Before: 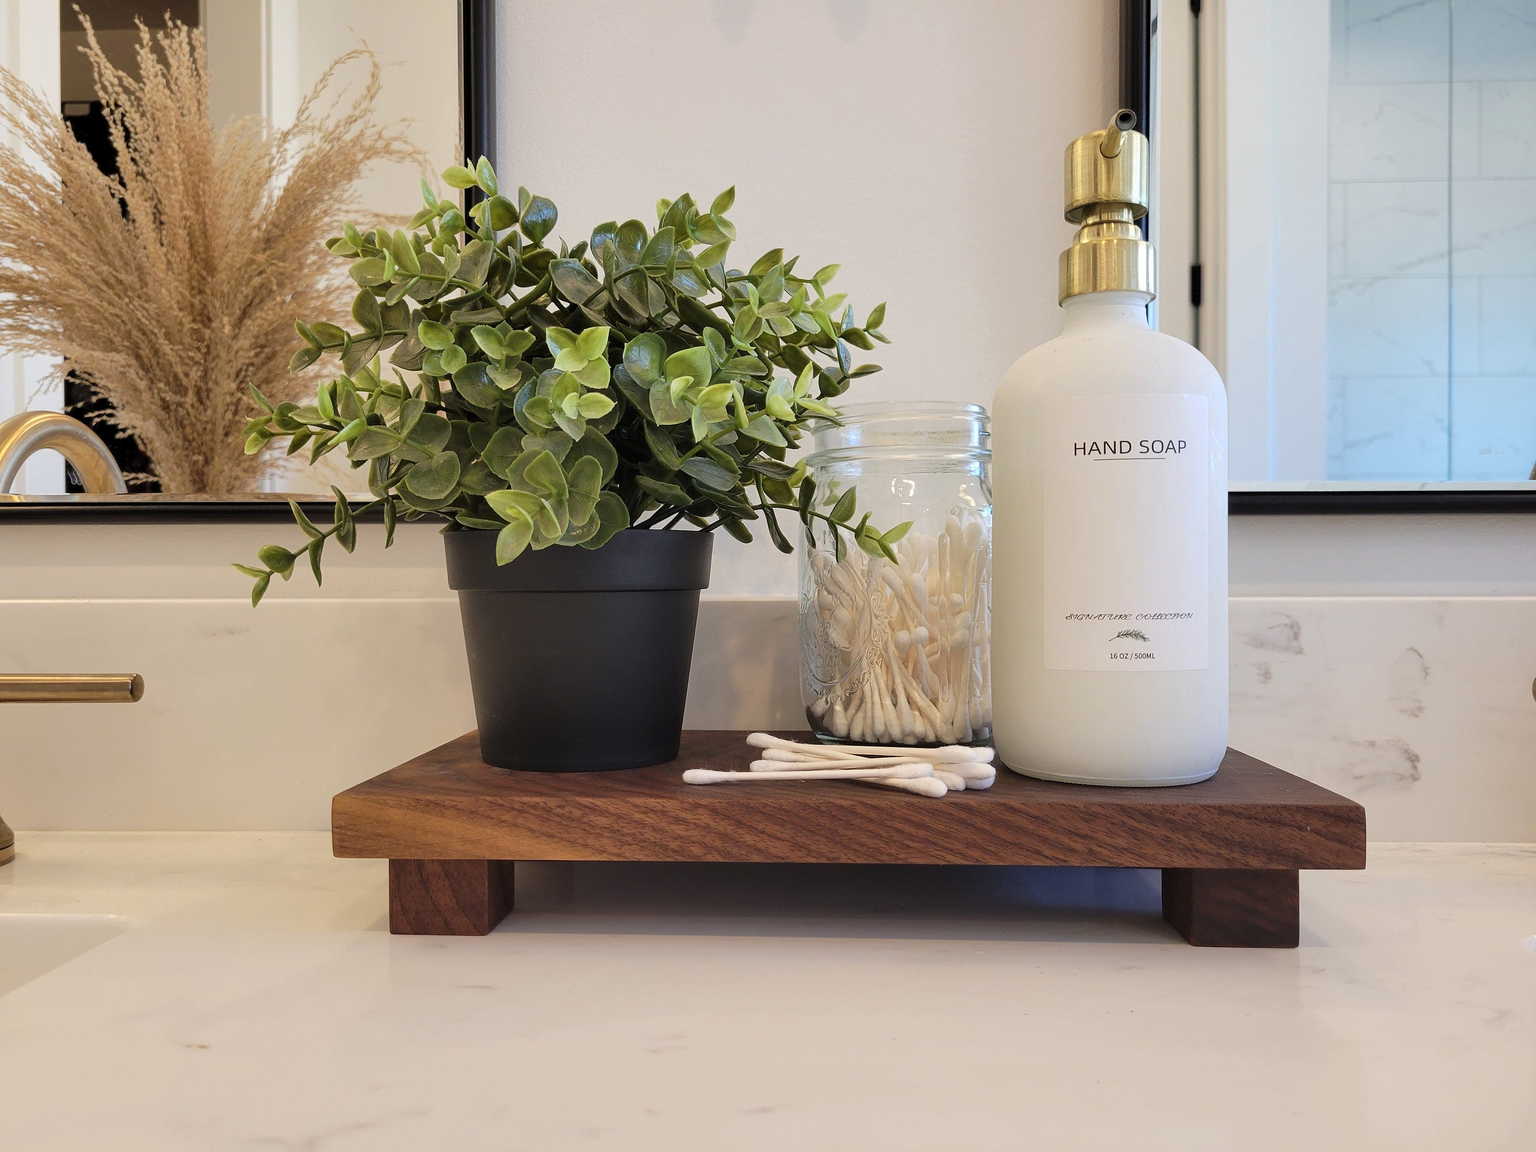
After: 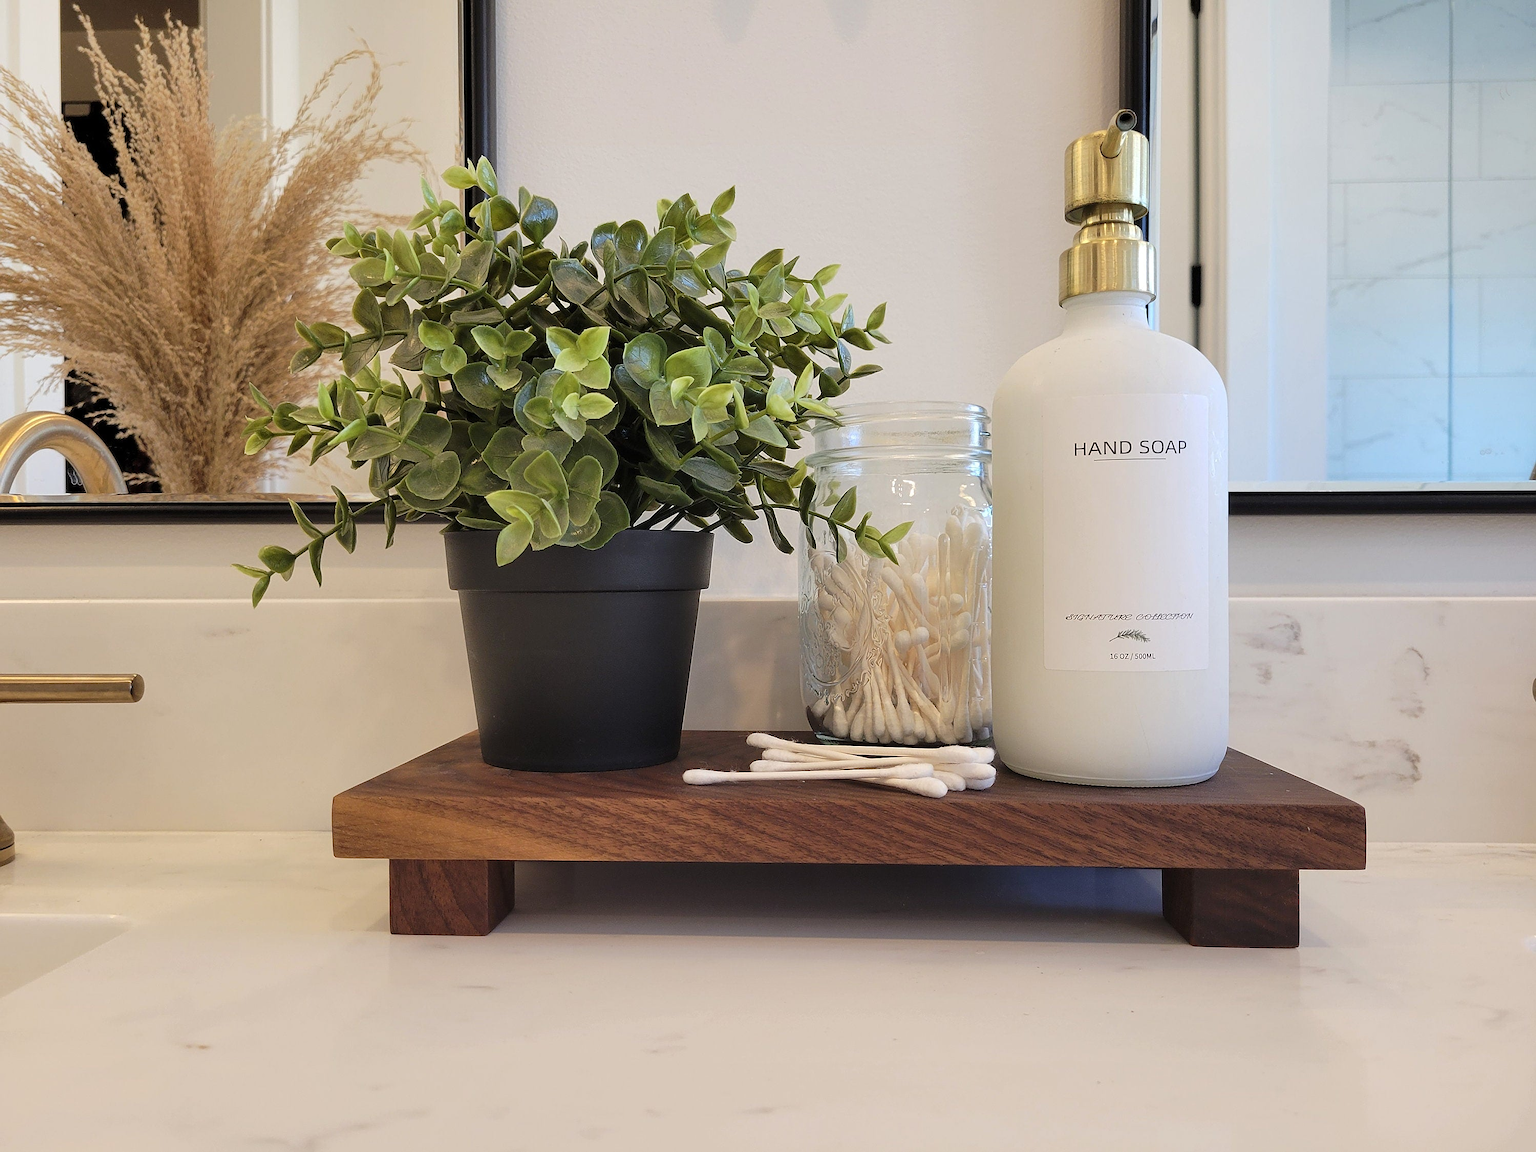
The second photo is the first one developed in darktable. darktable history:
sharpen: radius 0.985
exposure: exposure 0.014 EV, compensate exposure bias true, compensate highlight preservation false
